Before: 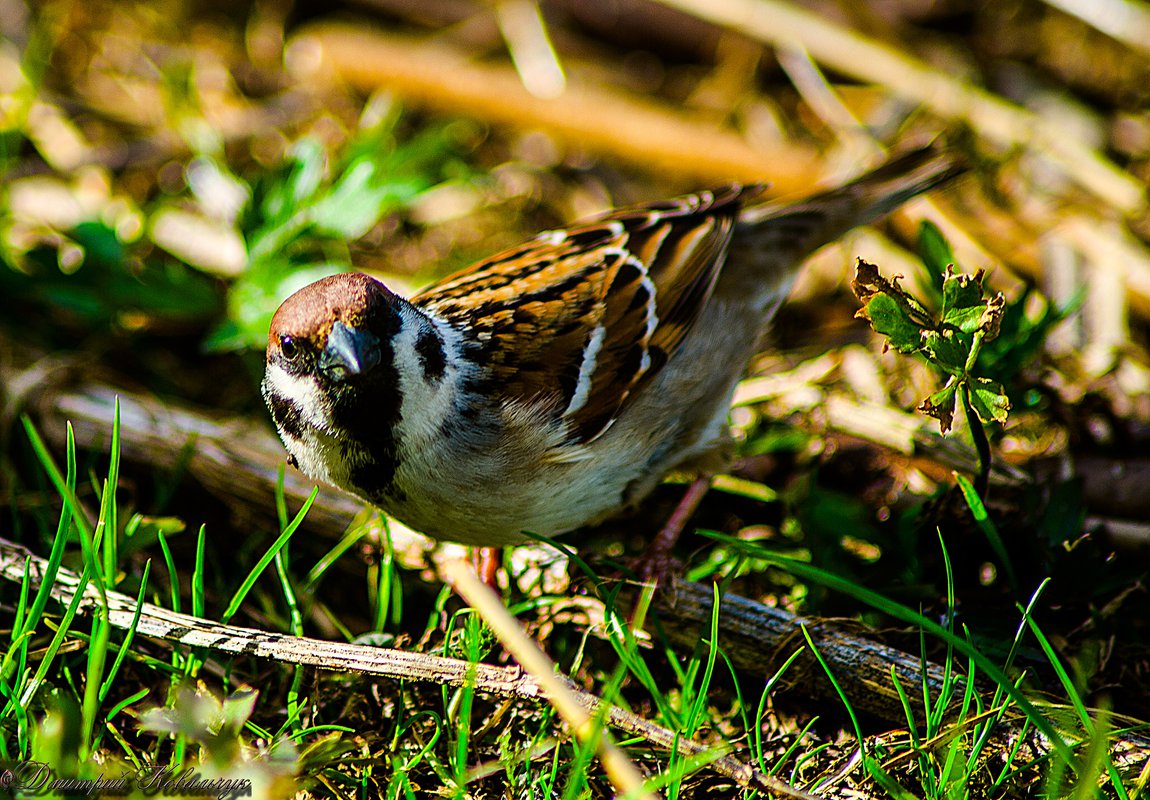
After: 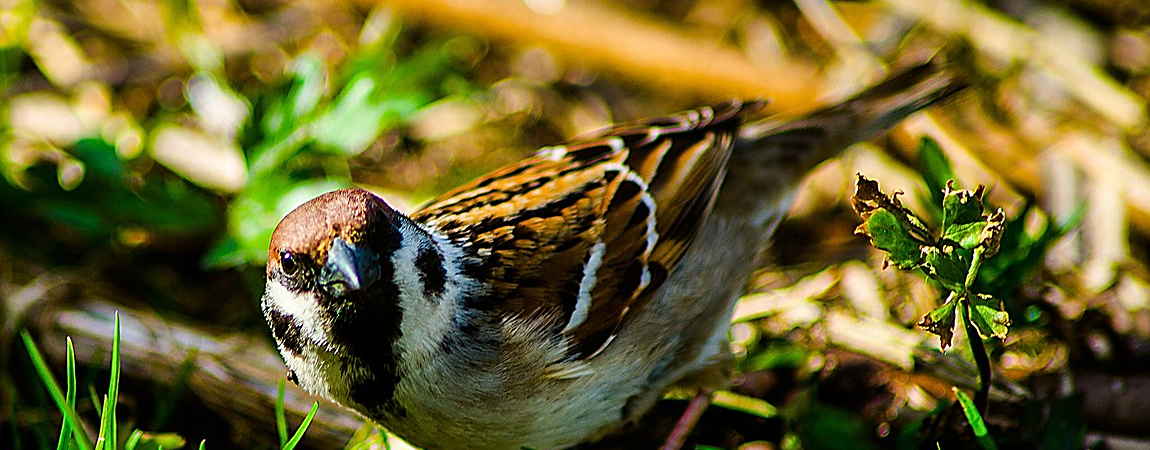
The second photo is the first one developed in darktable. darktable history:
crop and rotate: top 10.514%, bottom 33.195%
sharpen: radius 1.871, amount 0.413, threshold 1.704
